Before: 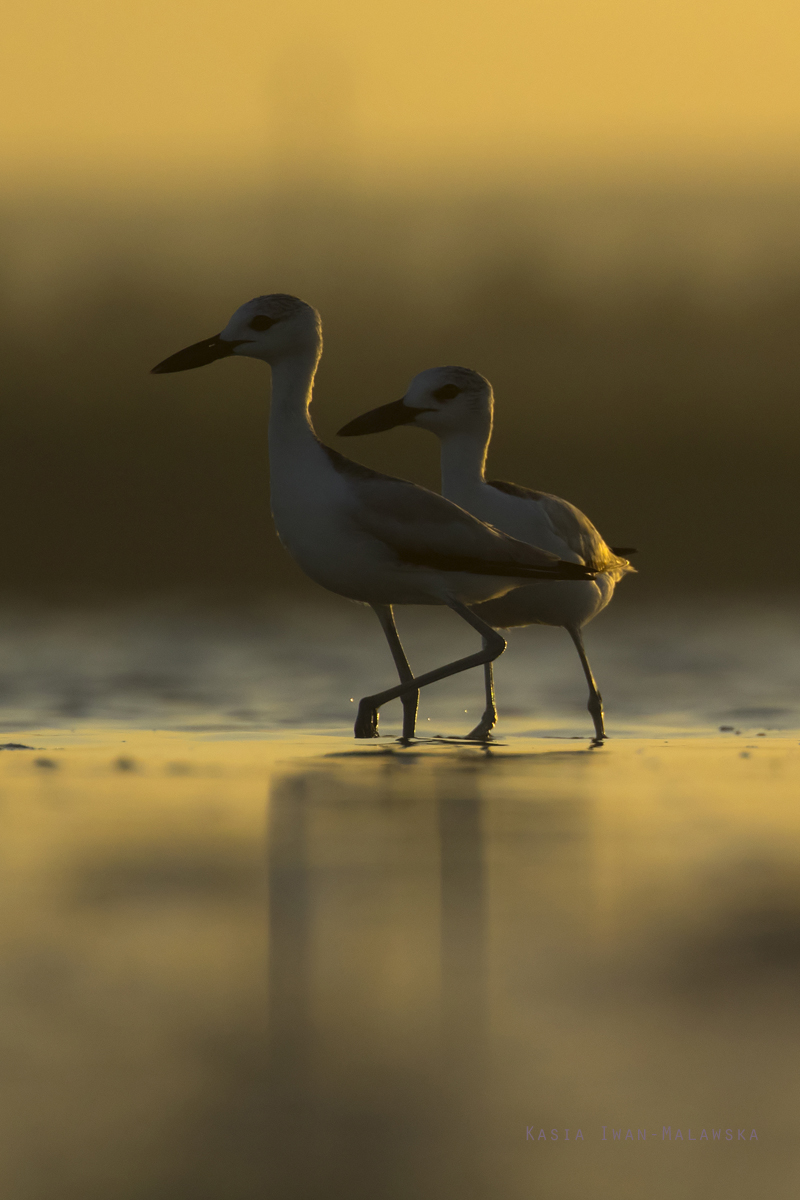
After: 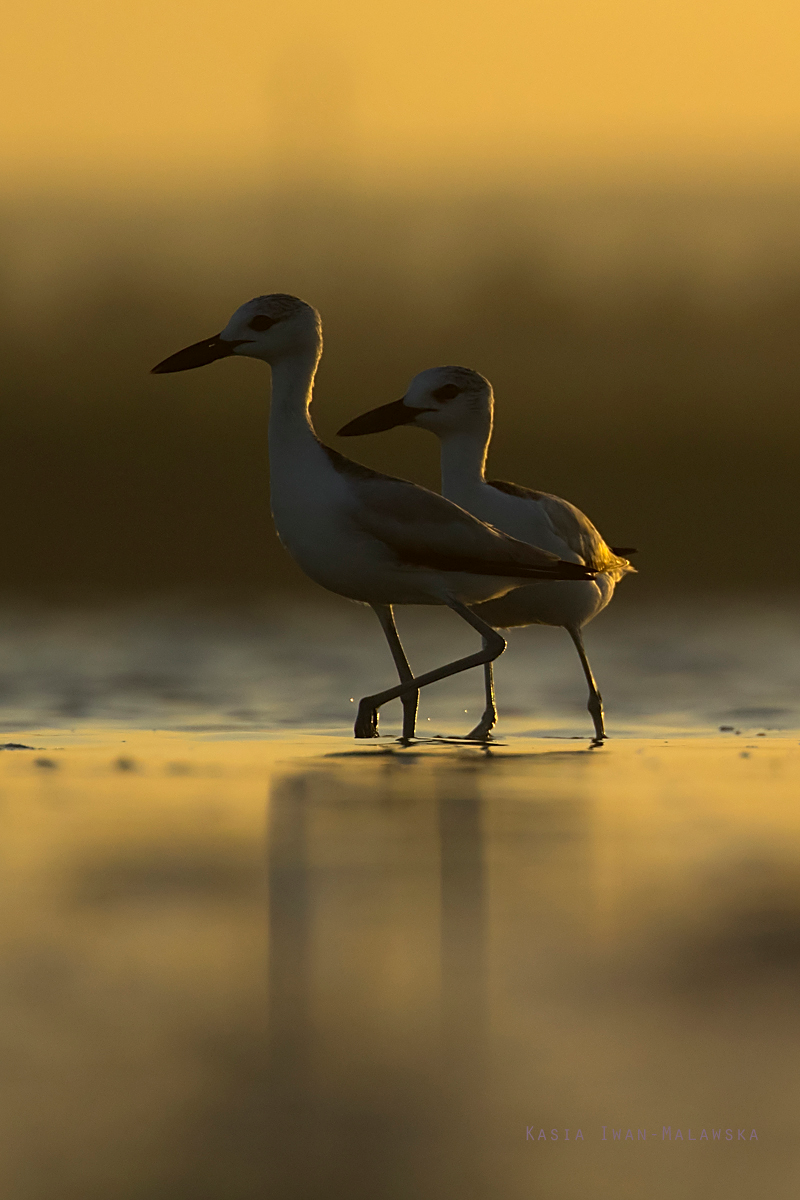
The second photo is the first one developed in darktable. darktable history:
sharpen: on, module defaults
tone equalizer: edges refinement/feathering 500, mask exposure compensation -1.57 EV, preserve details guided filter
